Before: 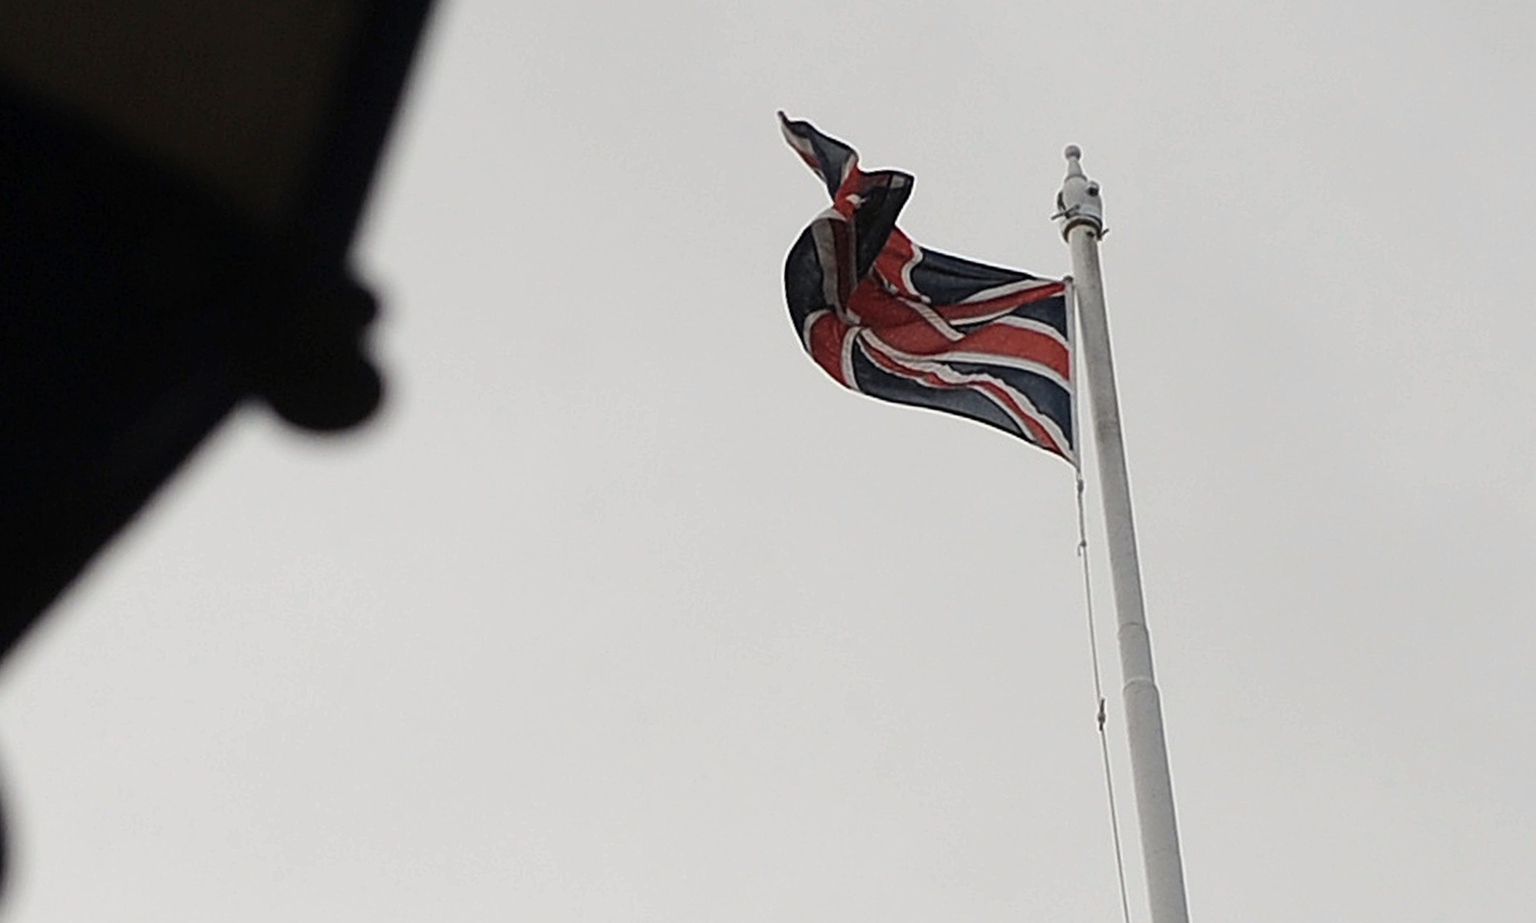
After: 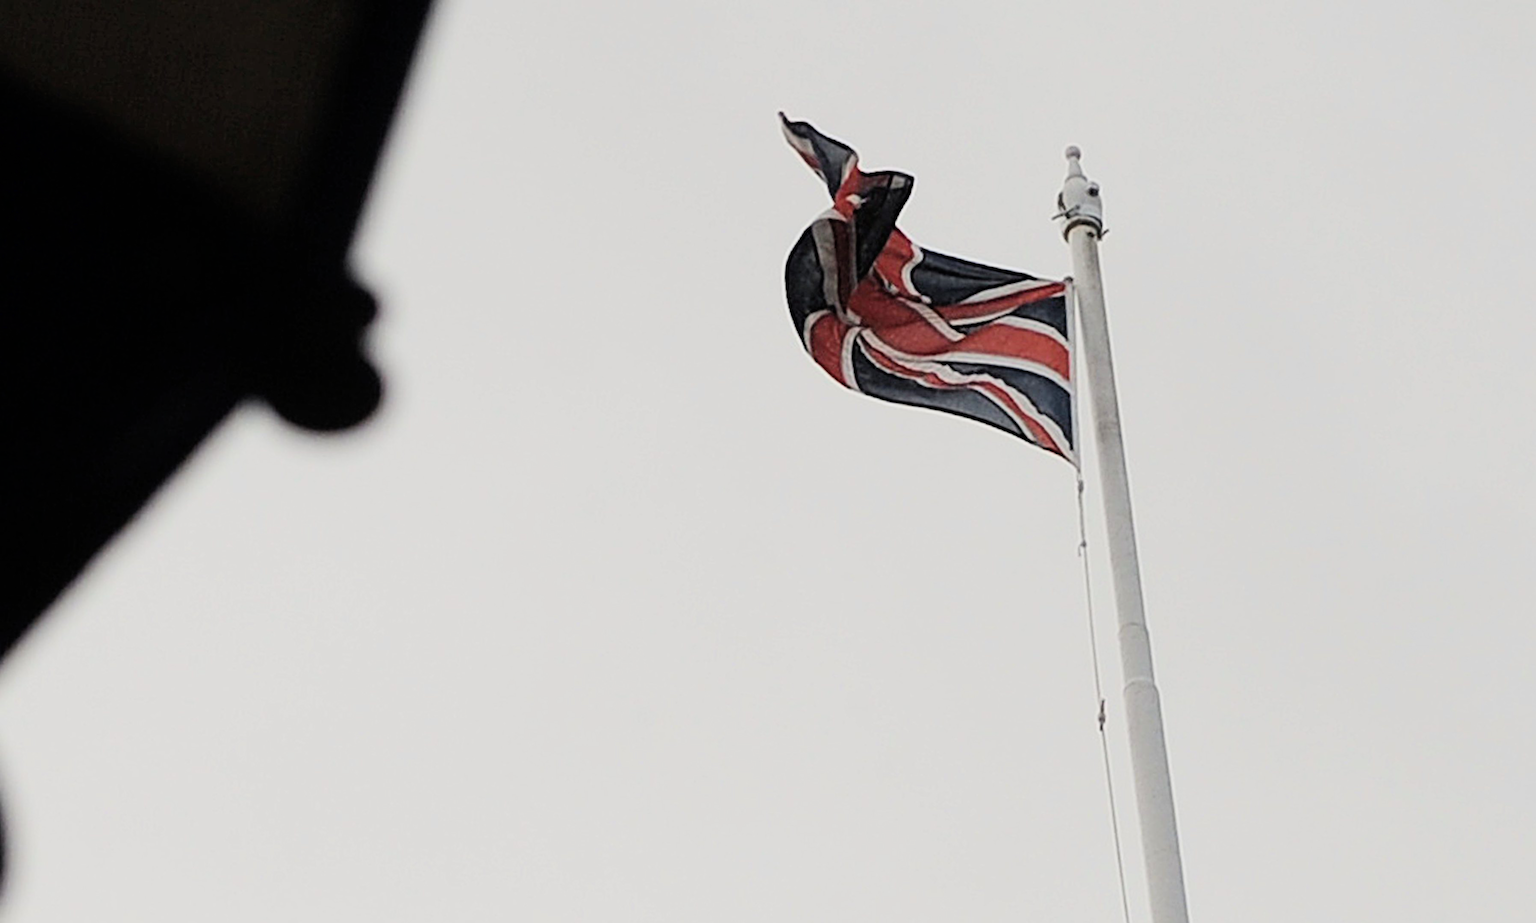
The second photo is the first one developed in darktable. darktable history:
exposure: exposure 0.766 EV, compensate highlight preservation false
filmic rgb: black relative exposure -7.65 EV, white relative exposure 4.56 EV, hardness 3.61, color science v6 (2022)
